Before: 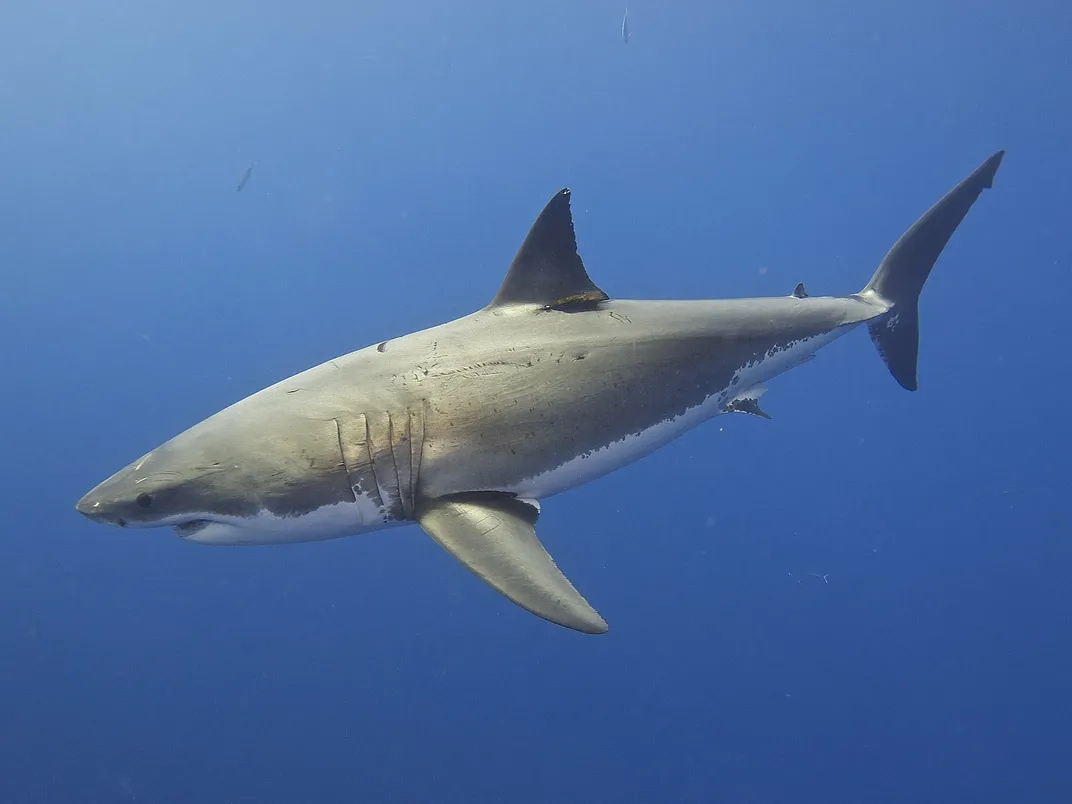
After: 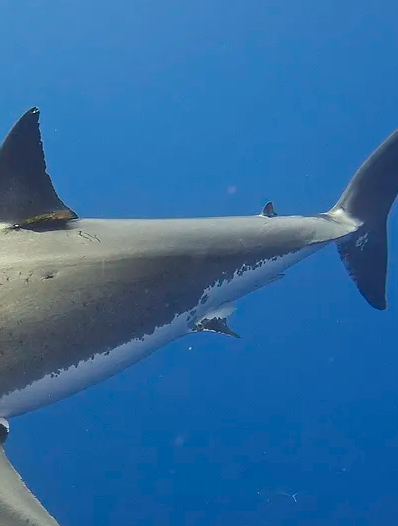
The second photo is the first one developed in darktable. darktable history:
crop and rotate: left 49.548%, top 10.122%, right 13.261%, bottom 24.367%
